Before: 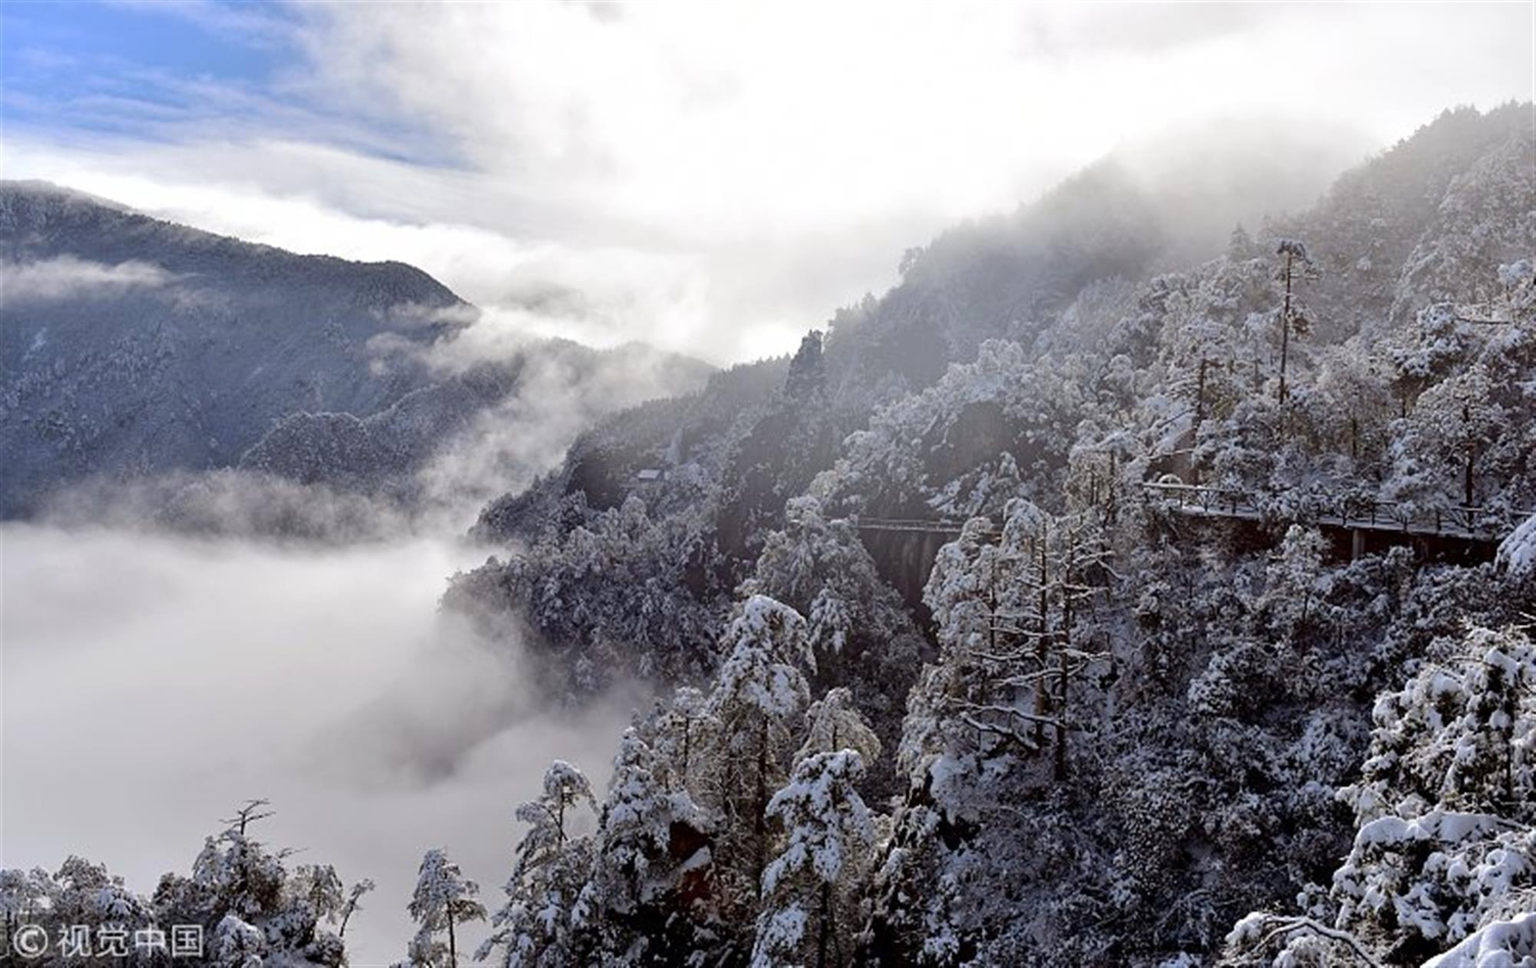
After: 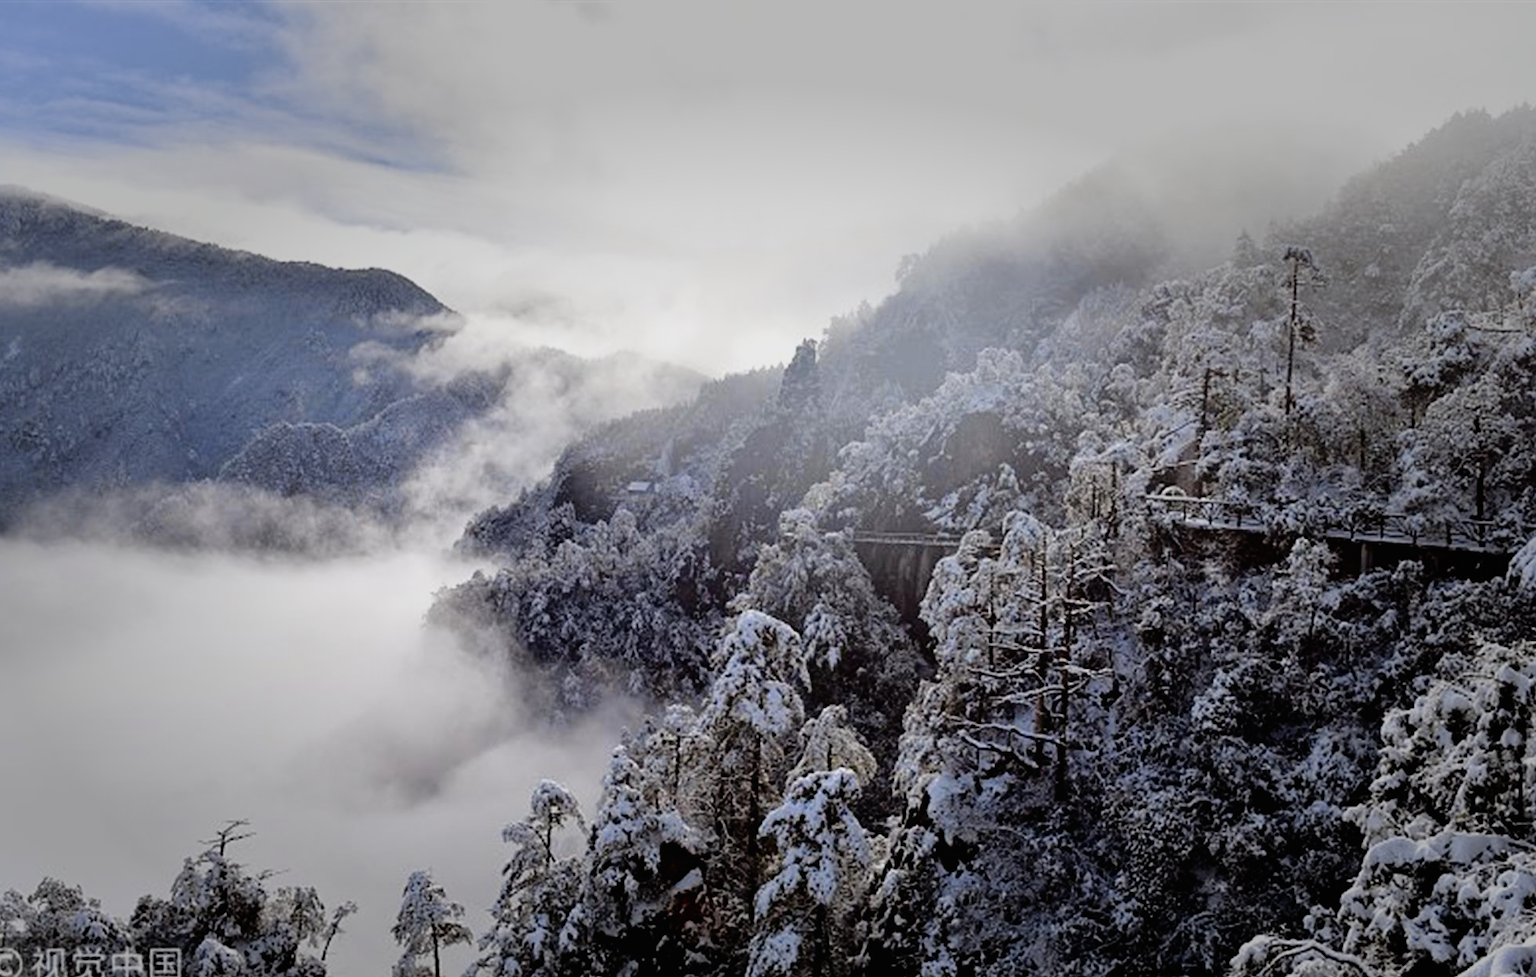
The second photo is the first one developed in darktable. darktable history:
filmic rgb: black relative exposure -7.65 EV, white relative exposure 4.56 EV, threshold 5.98 EV, hardness 3.61, enable highlight reconstruction true
crop and rotate: left 1.741%, right 0.738%, bottom 1.505%
vignetting: fall-off start 47.96%, brightness -0.418, saturation -0.301, center (-0.034, 0.149), automatic ratio true, width/height ratio 1.298
tone curve: curves: ch0 [(0, 0.01) (0.037, 0.032) (0.131, 0.108) (0.275, 0.286) (0.483, 0.517) (0.61, 0.661) (0.697, 0.768) (0.797, 0.876) (0.888, 0.952) (0.997, 0.995)]; ch1 [(0, 0) (0.312, 0.262) (0.425, 0.402) (0.5, 0.5) (0.527, 0.532) (0.556, 0.585) (0.683, 0.706) (0.746, 0.77) (1, 1)]; ch2 [(0, 0) (0.223, 0.185) (0.333, 0.284) (0.432, 0.4) (0.502, 0.502) (0.525, 0.527) (0.545, 0.564) (0.587, 0.613) (0.636, 0.654) (0.711, 0.729) (0.845, 0.855) (0.998, 0.977)], color space Lab, independent channels
